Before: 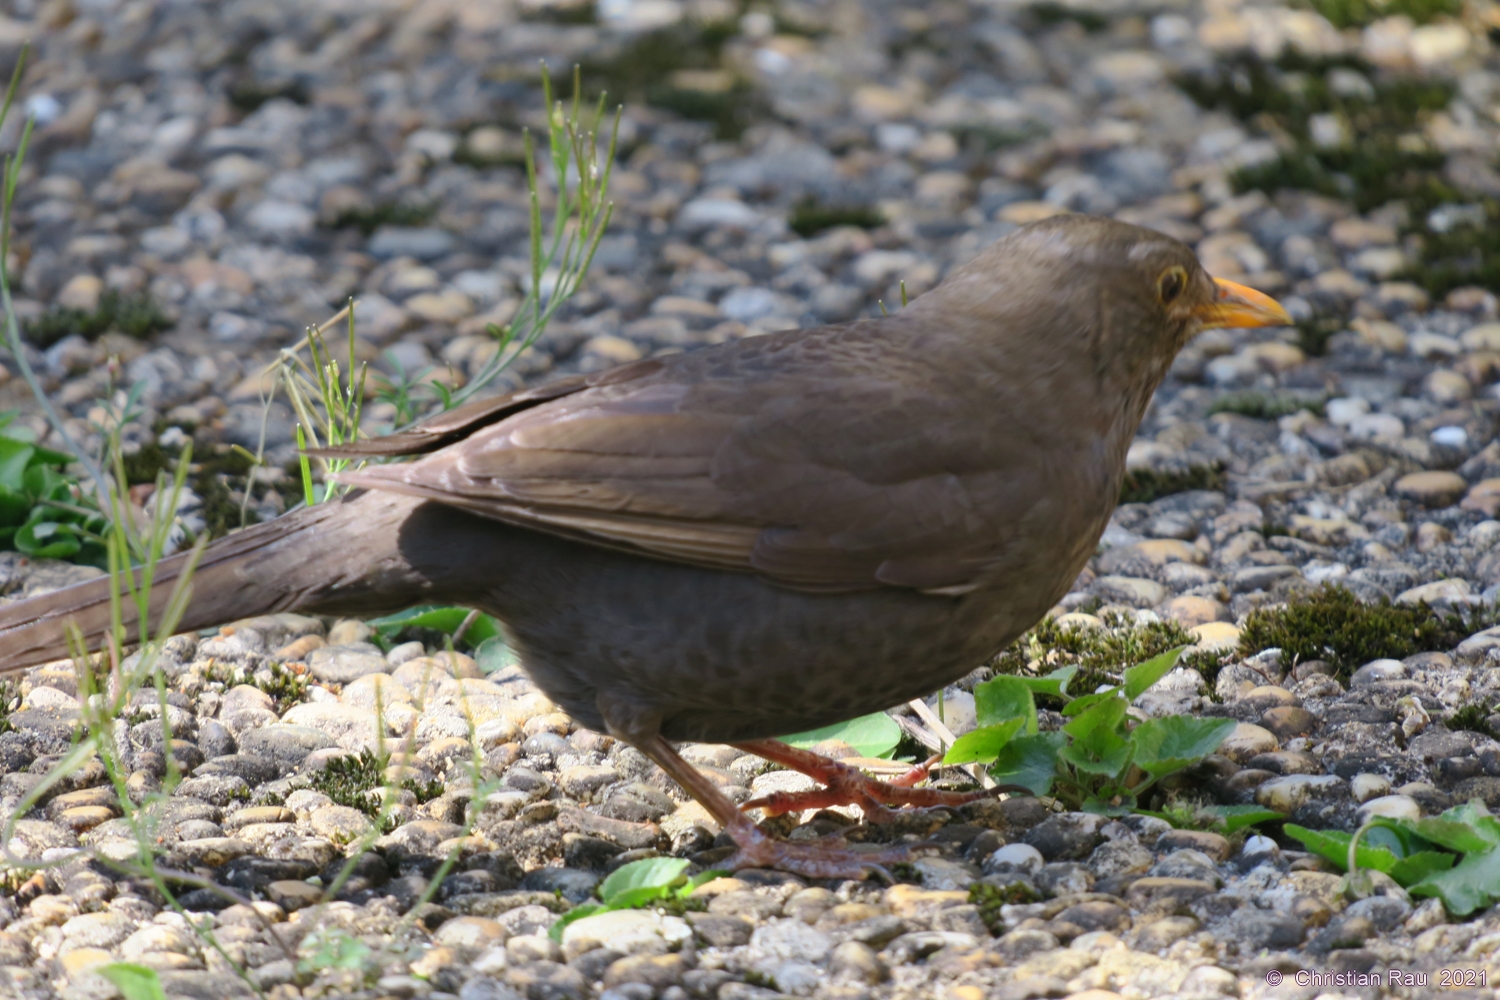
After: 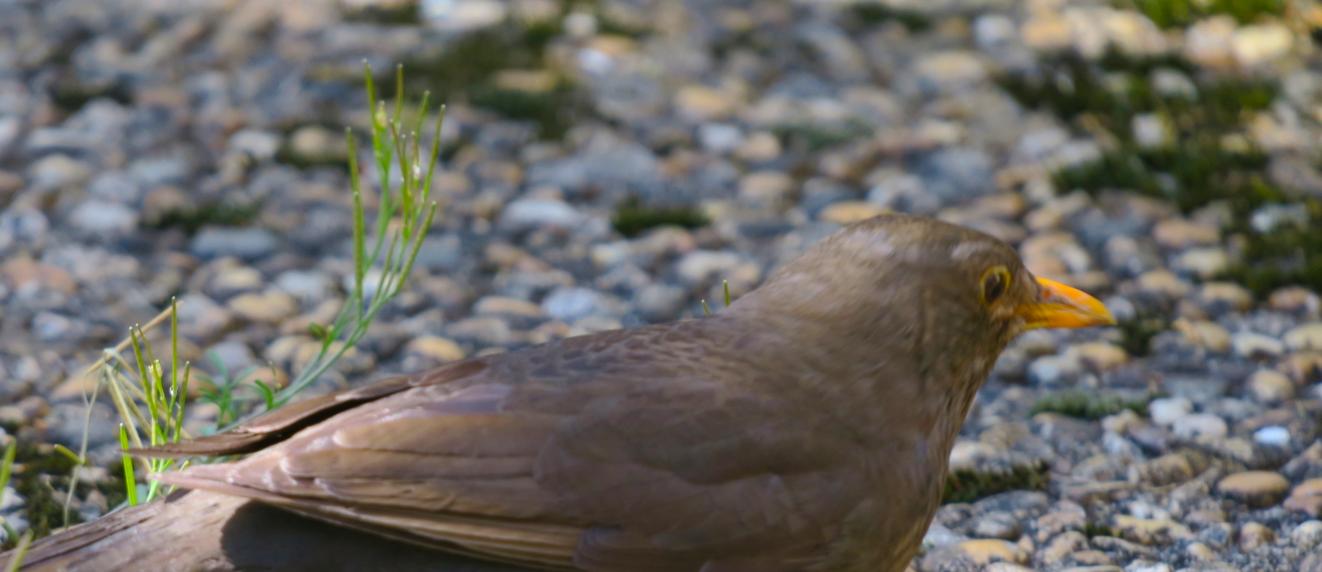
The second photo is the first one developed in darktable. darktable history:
crop and rotate: left 11.812%, bottom 42.776%
color balance rgb: perceptual saturation grading › global saturation 25%, global vibrance 20%
